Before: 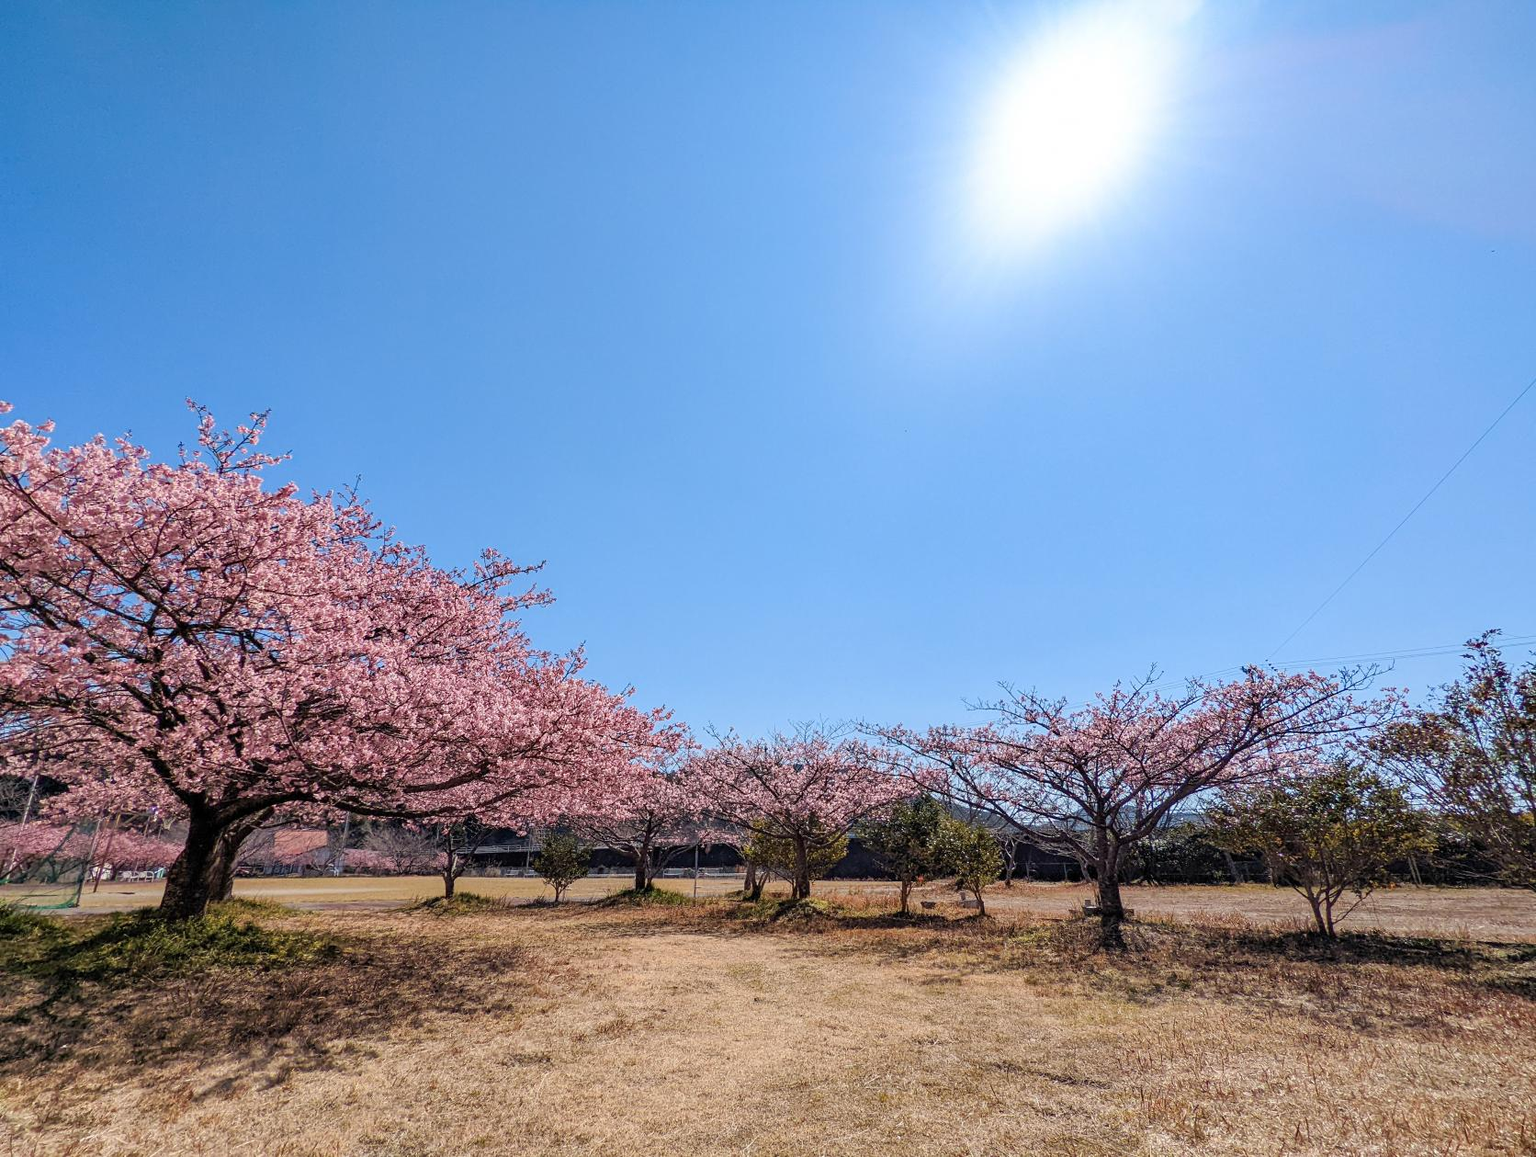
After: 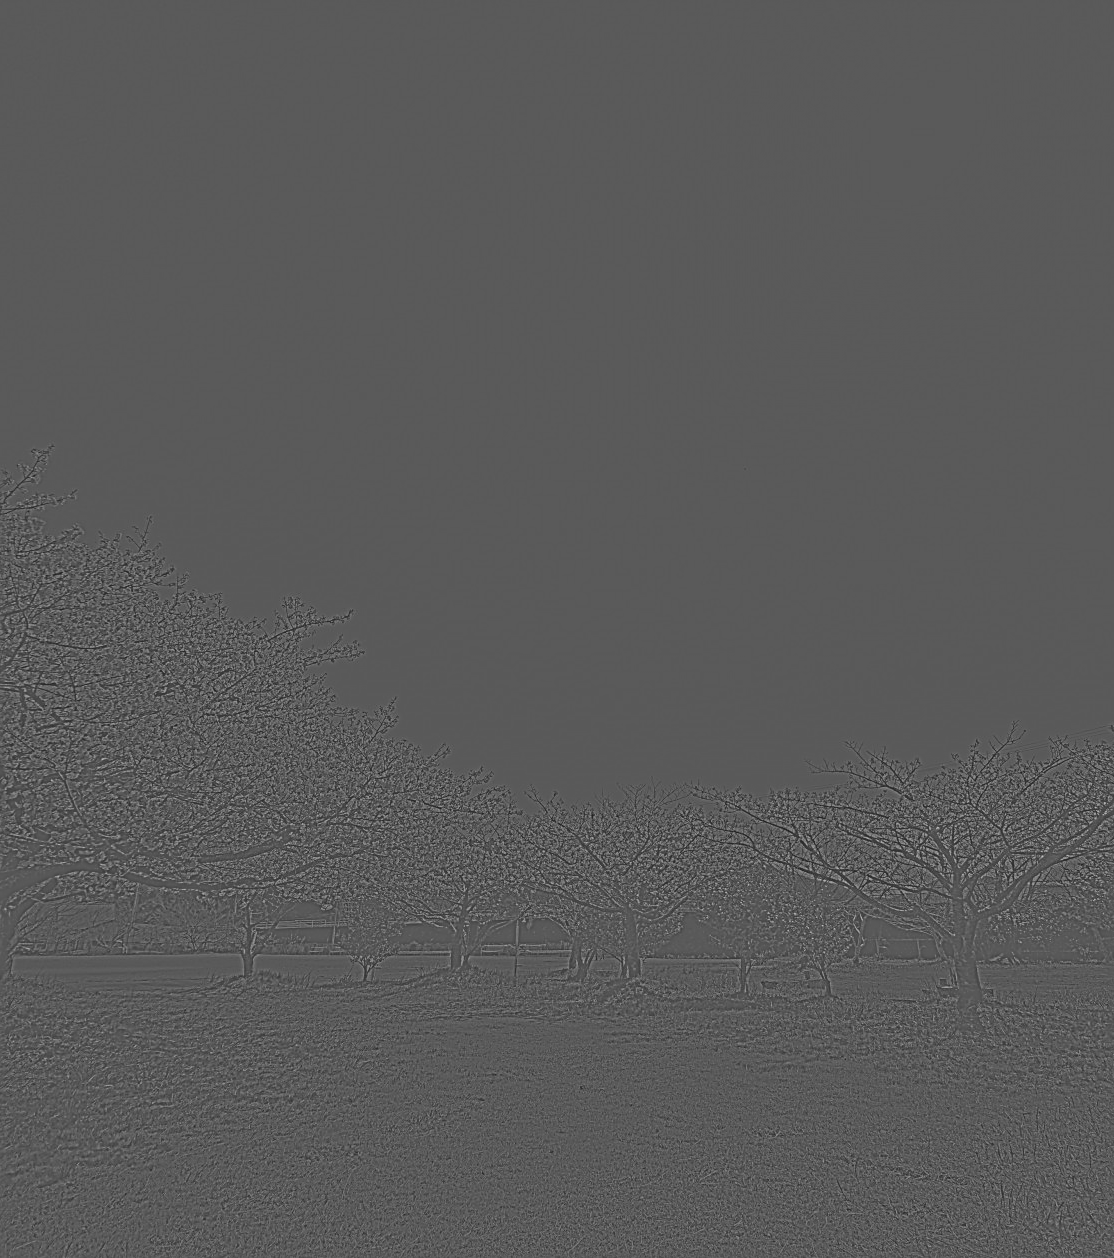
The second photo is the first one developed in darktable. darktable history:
shadows and highlights: soften with gaussian
contrast brightness saturation: contrast 0.1, brightness -0.26, saturation 0.14
base curve: exposure shift 0, preserve colors none
crop and rotate: left 14.436%, right 18.898%
sharpen: on, module defaults
color zones: curves: ch0 [(0, 0.278) (0.143, 0.5) (0.286, 0.5) (0.429, 0.5) (0.571, 0.5) (0.714, 0.5) (0.857, 0.5) (1, 0.5)]; ch1 [(0, 1) (0.143, 0.165) (0.286, 0) (0.429, 0) (0.571, 0) (0.714, 0) (0.857, 0.5) (1, 0.5)]; ch2 [(0, 0.508) (0.143, 0.5) (0.286, 0.5) (0.429, 0.5) (0.571, 0.5) (0.714, 0.5) (0.857, 0.5) (1, 0.5)]
highpass: sharpness 5.84%, contrast boost 8.44%
